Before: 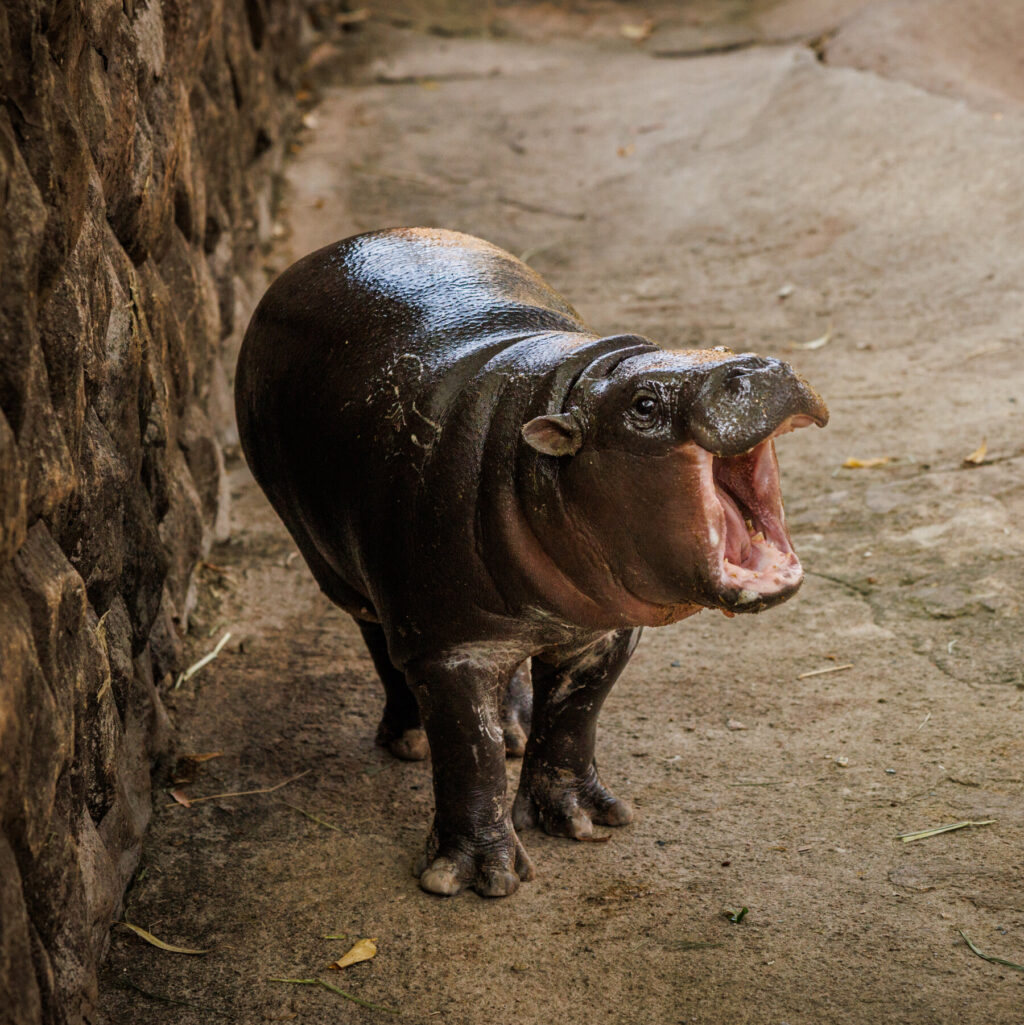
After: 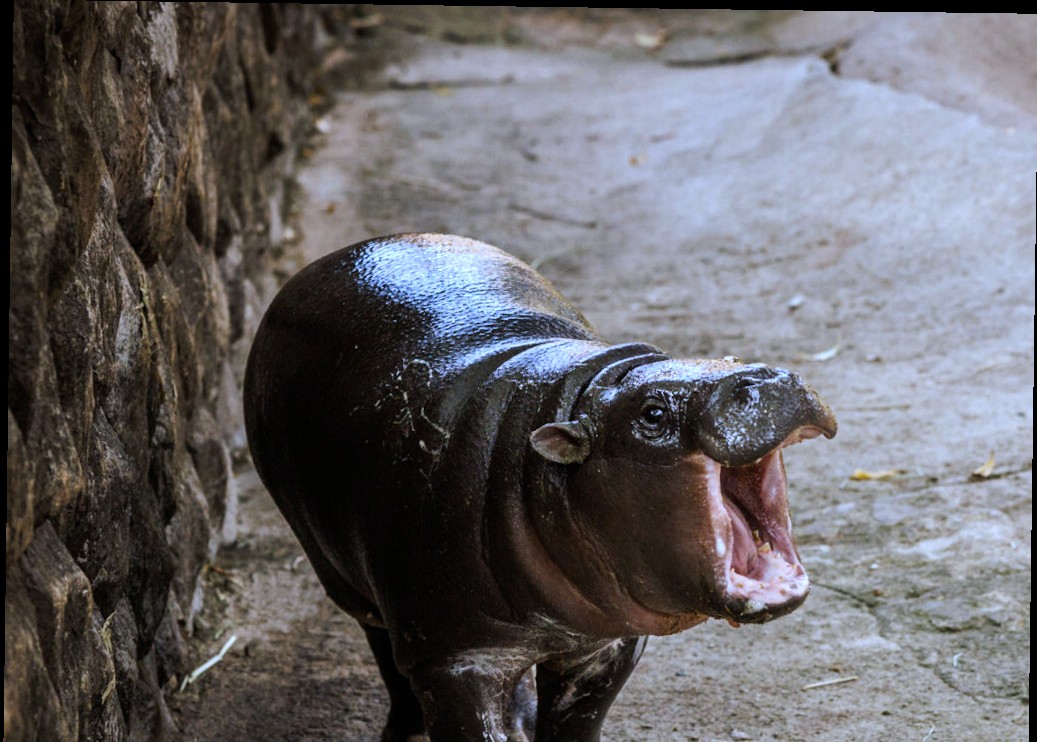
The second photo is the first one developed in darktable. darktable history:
white balance: red 0.871, blue 1.249
rotate and perspective: rotation 0.8°, automatic cropping off
tone equalizer: -8 EV -0.417 EV, -7 EV -0.389 EV, -6 EV -0.333 EV, -5 EV -0.222 EV, -3 EV 0.222 EV, -2 EV 0.333 EV, -1 EV 0.389 EV, +0 EV 0.417 EV, edges refinement/feathering 500, mask exposure compensation -1.57 EV, preserve details no
crop: bottom 28.576%
